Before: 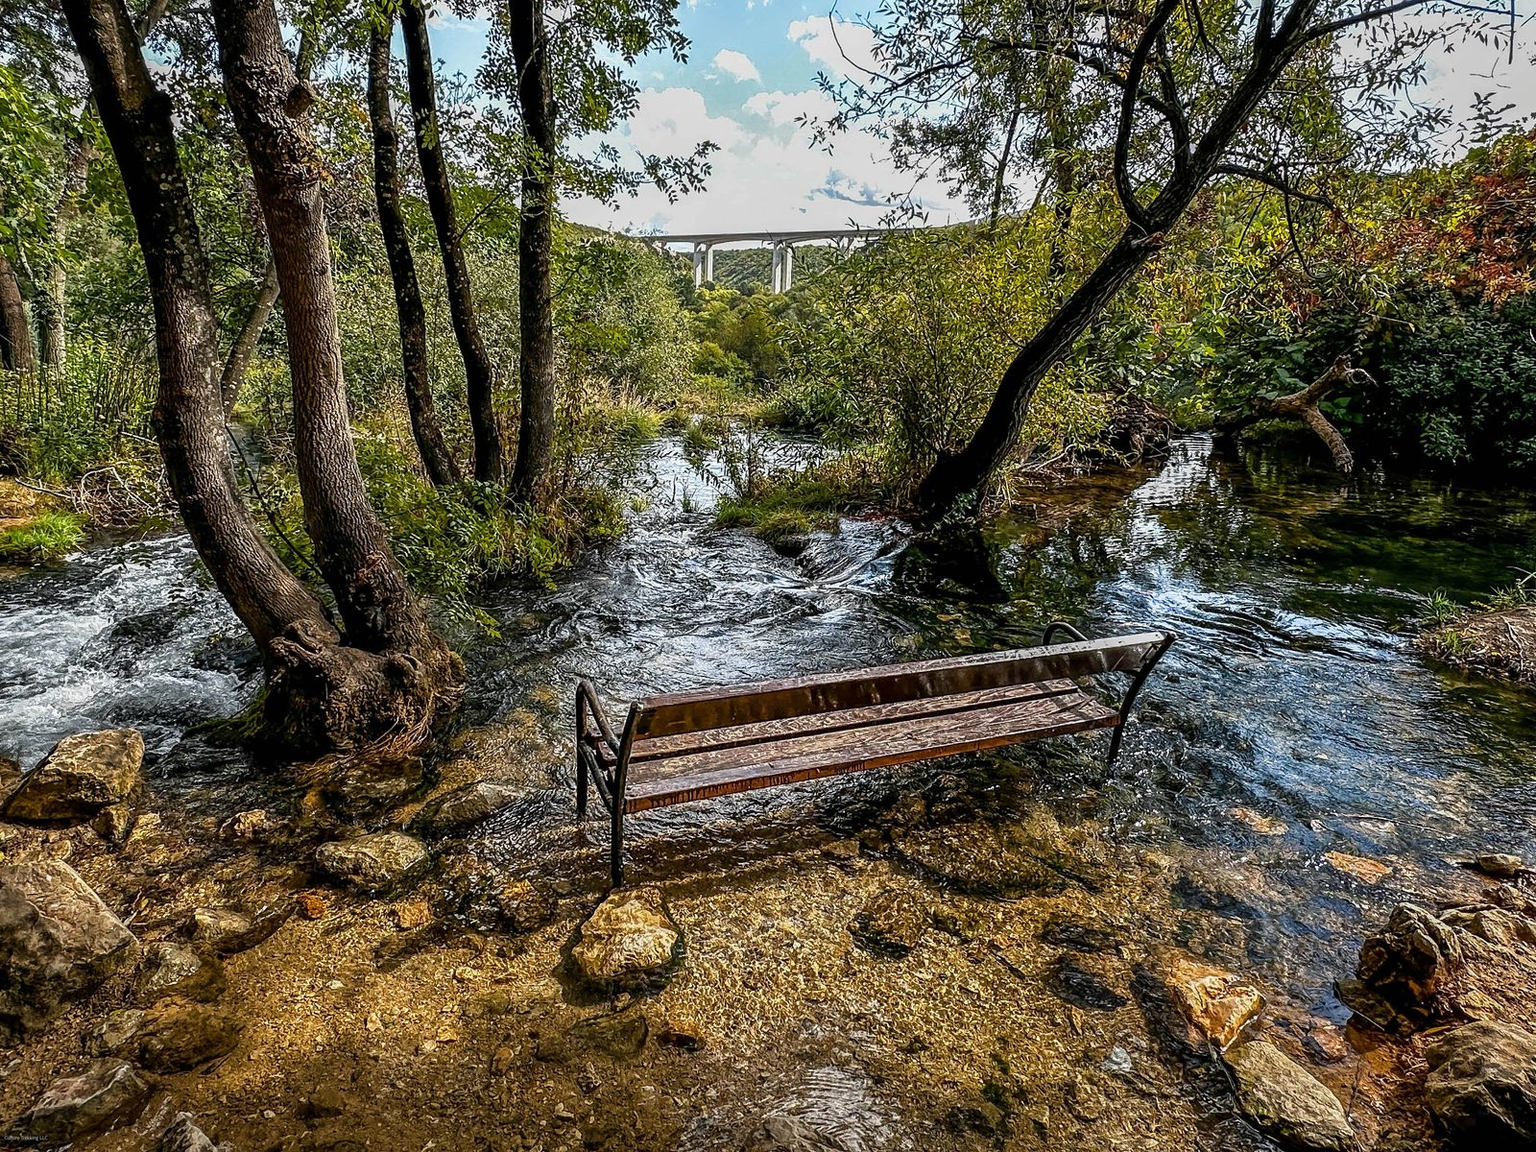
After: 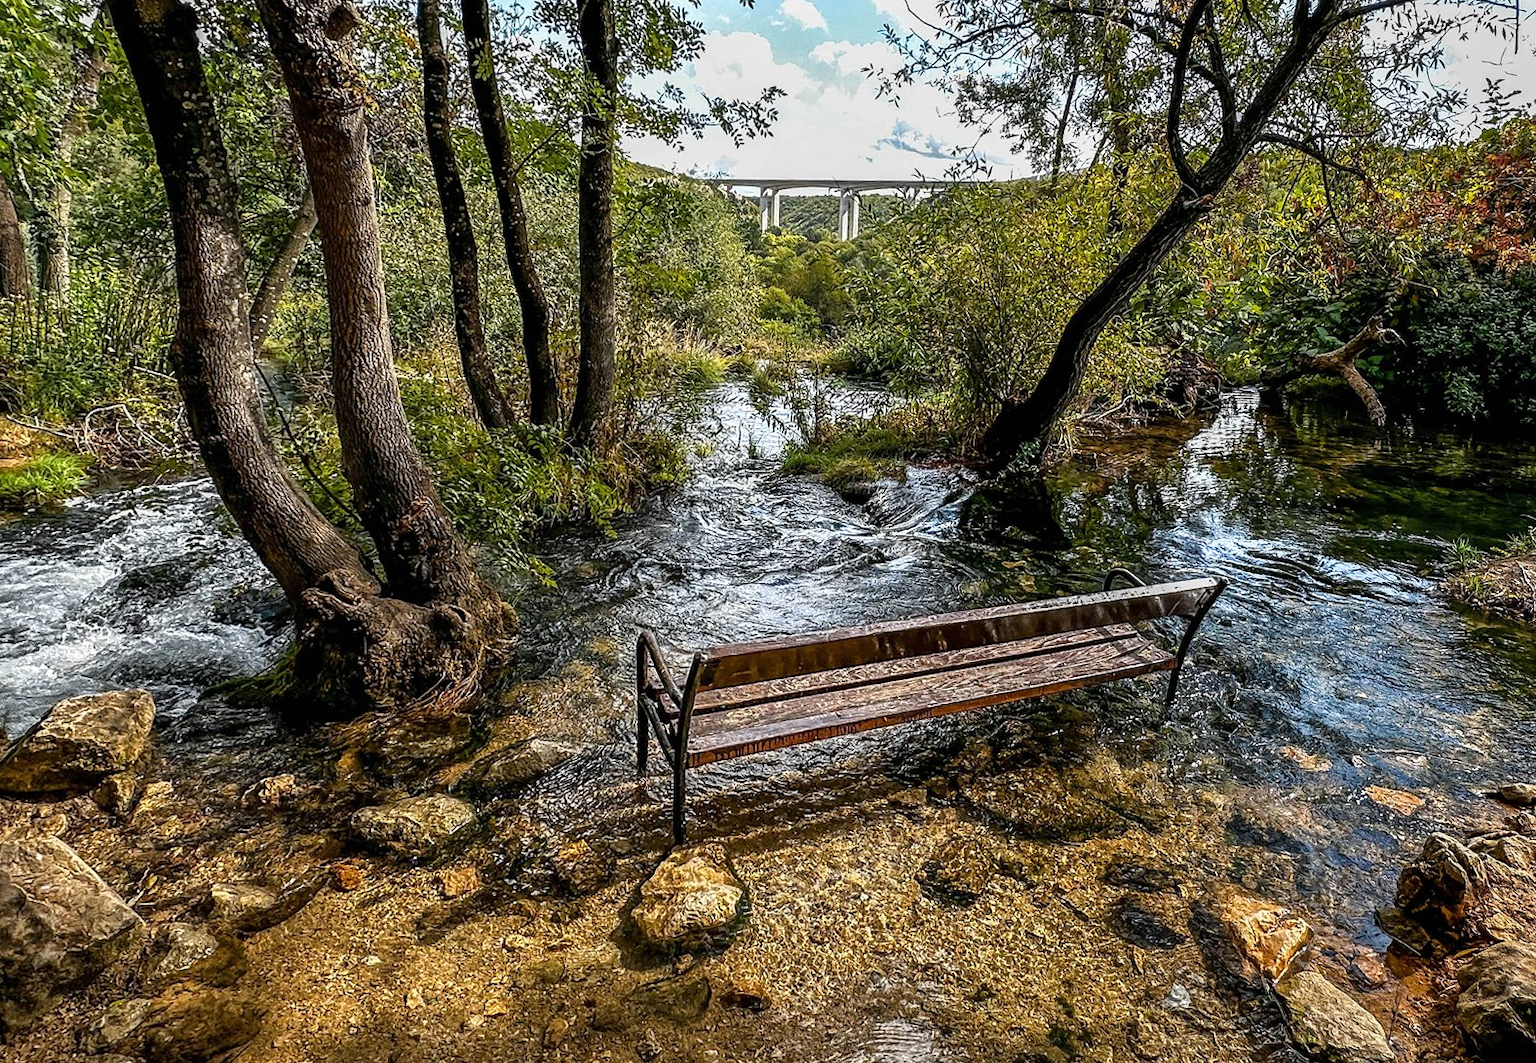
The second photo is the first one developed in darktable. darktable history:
rotate and perspective: rotation -0.013°, lens shift (vertical) -0.027, lens shift (horizontal) 0.178, crop left 0.016, crop right 0.989, crop top 0.082, crop bottom 0.918
exposure: exposure 0.191 EV, compensate highlight preservation false
